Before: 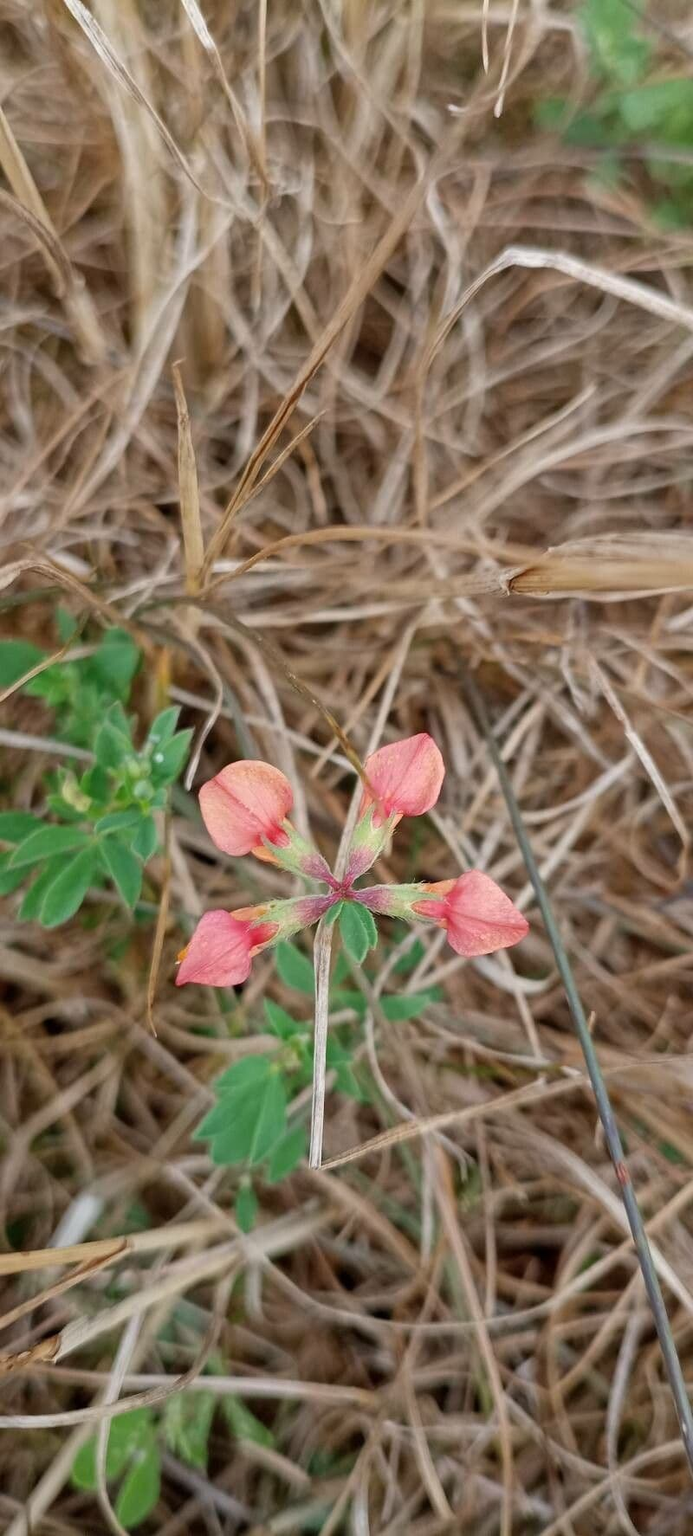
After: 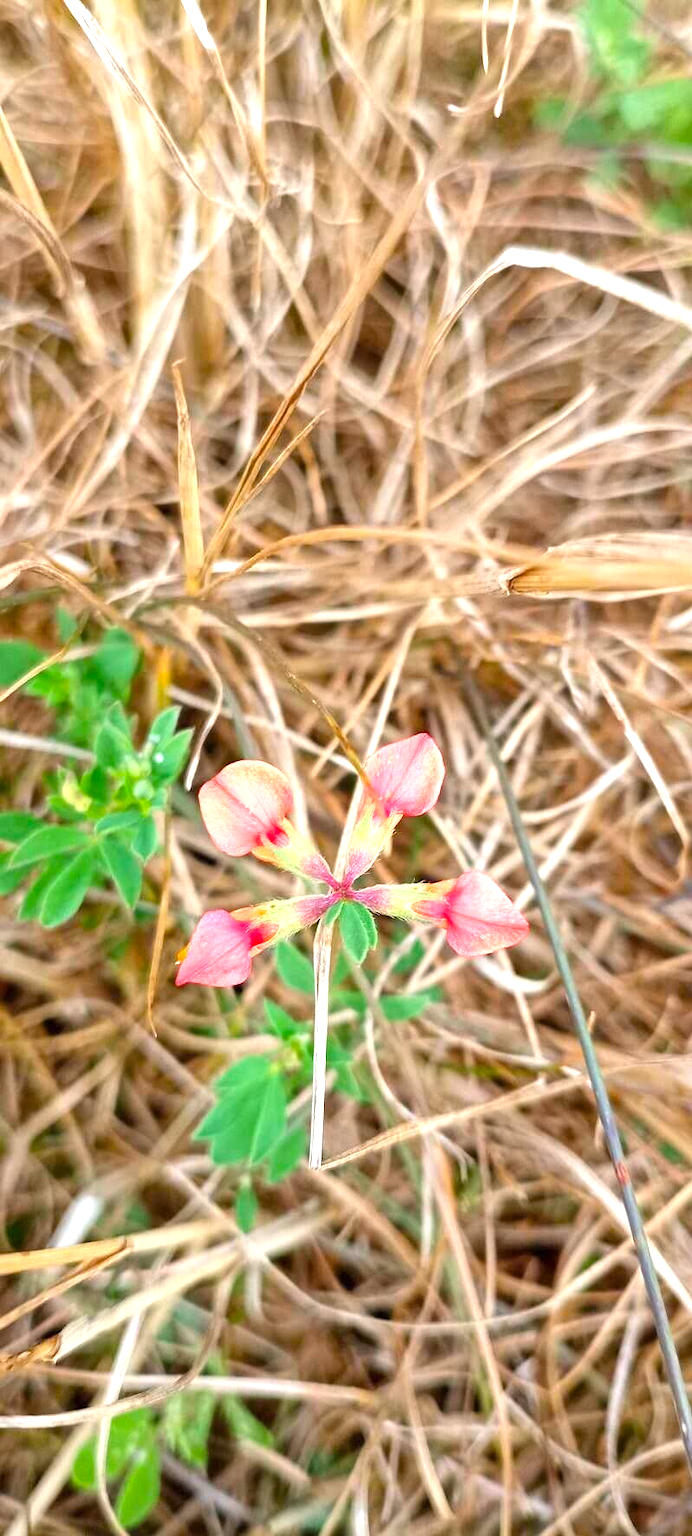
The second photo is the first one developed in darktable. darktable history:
color balance rgb: linear chroma grading › global chroma 9.805%, perceptual saturation grading › global saturation 19.791%
exposure: black level correction 0, exposure 1.199 EV, compensate exposure bias true, compensate highlight preservation false
